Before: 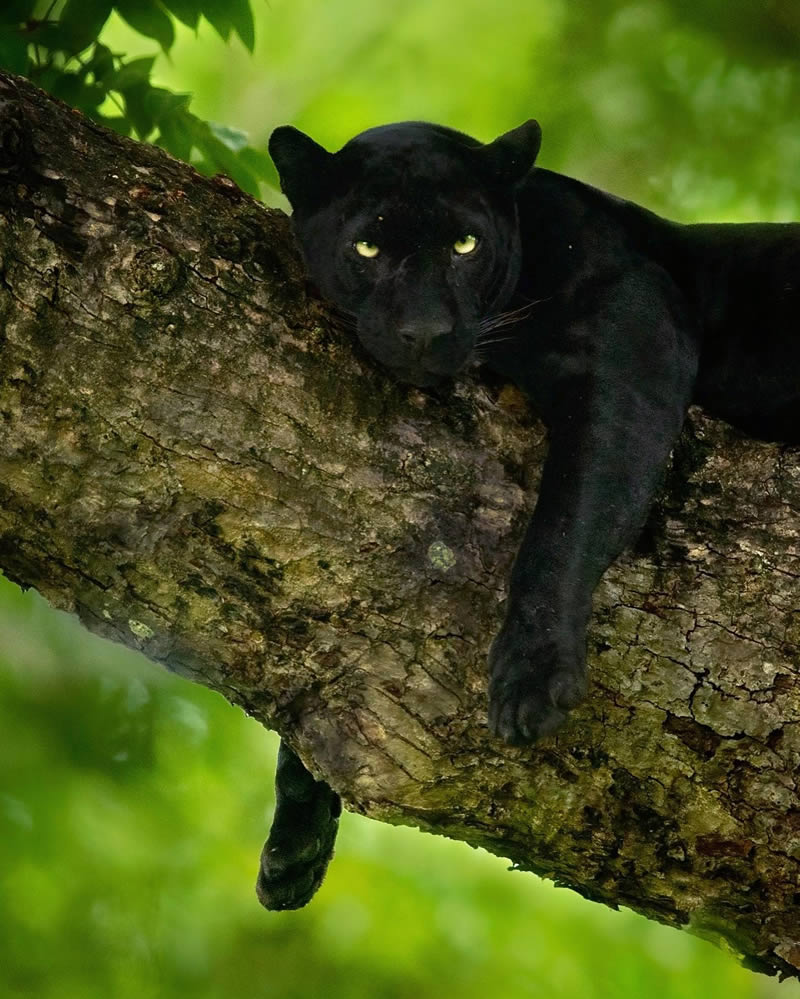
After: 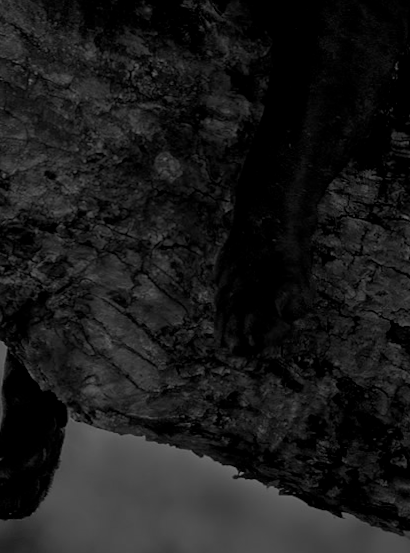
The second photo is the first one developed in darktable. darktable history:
color balance: mode lift, gamma, gain (sRGB), lift [1.04, 1, 1, 0.97], gamma [1.01, 1, 1, 0.97], gain [0.96, 1, 1, 0.97]
crop: left 34.479%, top 38.822%, right 13.718%, bottom 5.172%
exposure: exposure -2.446 EV, compensate highlight preservation false
rotate and perspective: rotation 0.174°, lens shift (vertical) 0.013, lens shift (horizontal) 0.019, shear 0.001, automatic cropping original format, crop left 0.007, crop right 0.991, crop top 0.016, crop bottom 0.997
color balance rgb: shadows lift › chroma 1%, shadows lift › hue 240.84°, highlights gain › chroma 2%, highlights gain › hue 73.2°, global offset › luminance -0.5%, perceptual saturation grading › global saturation 20%, perceptual saturation grading › highlights -25%, perceptual saturation grading › shadows 50%, global vibrance 15%
monochrome: on, module defaults
